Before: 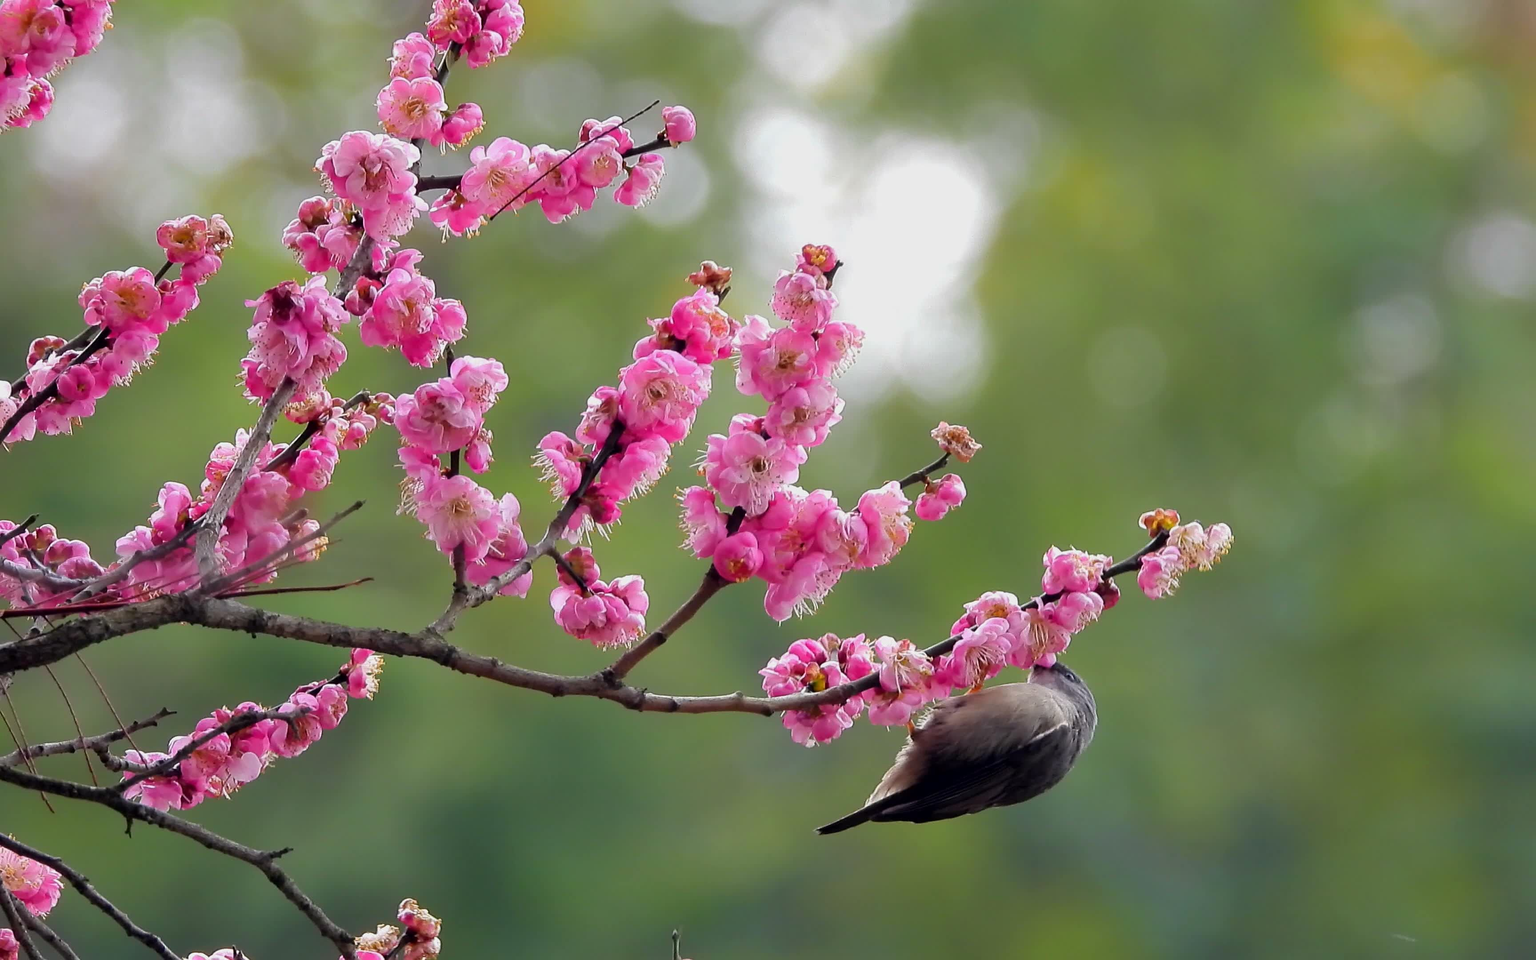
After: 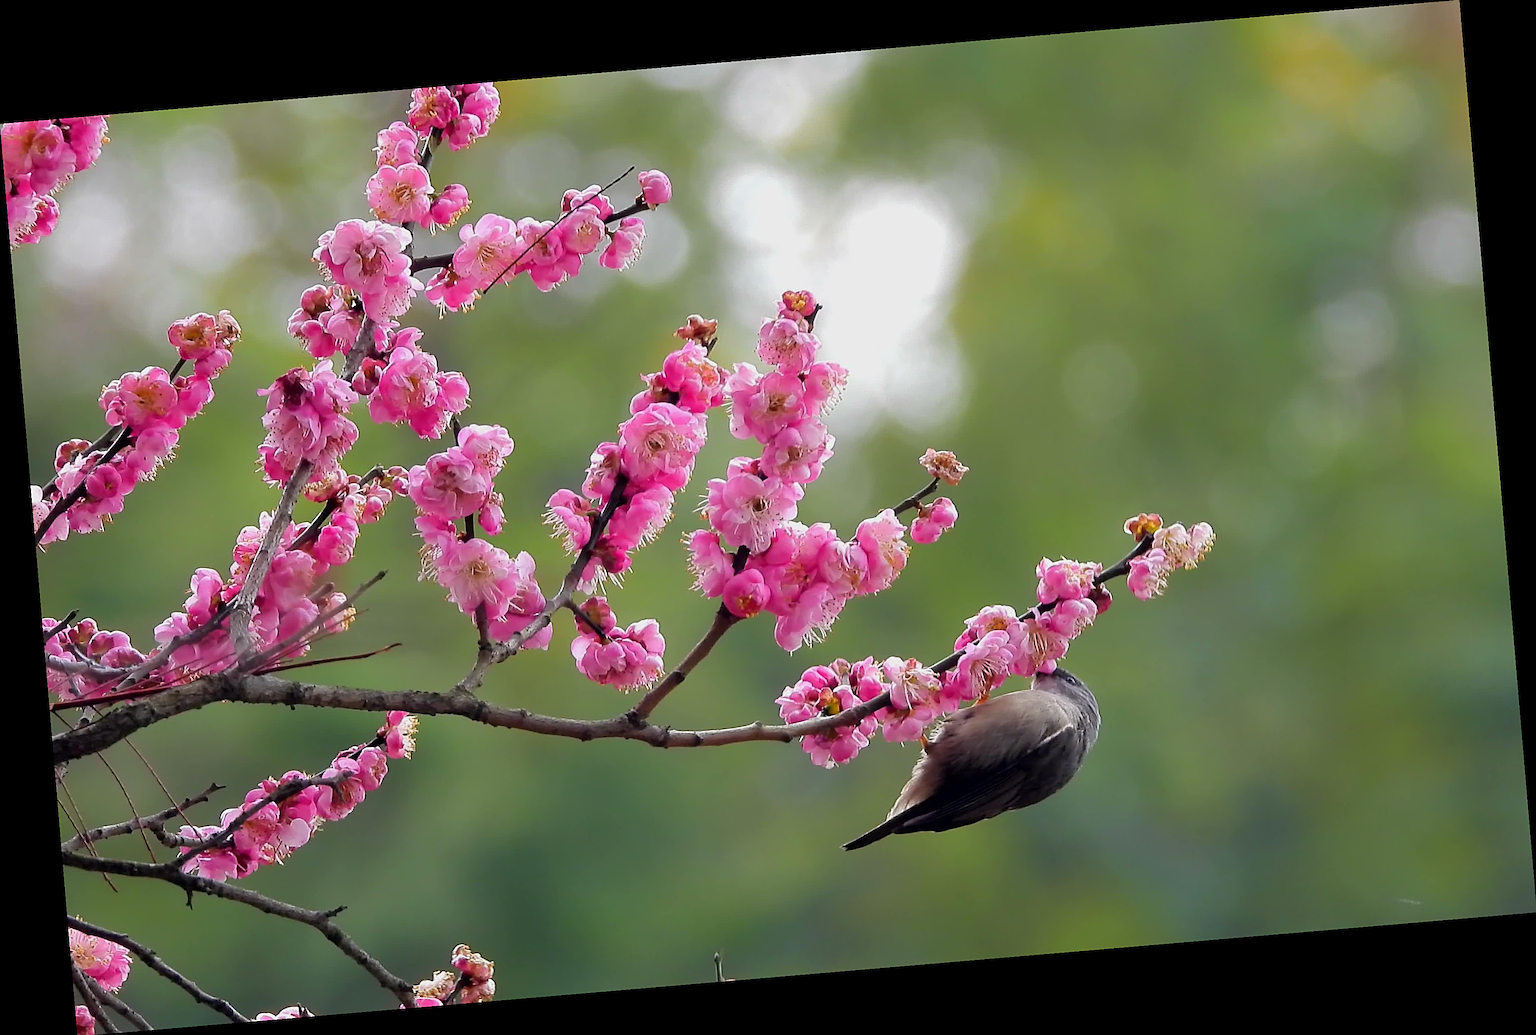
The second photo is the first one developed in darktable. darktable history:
sharpen: on, module defaults
rotate and perspective: rotation -4.86°, automatic cropping off
